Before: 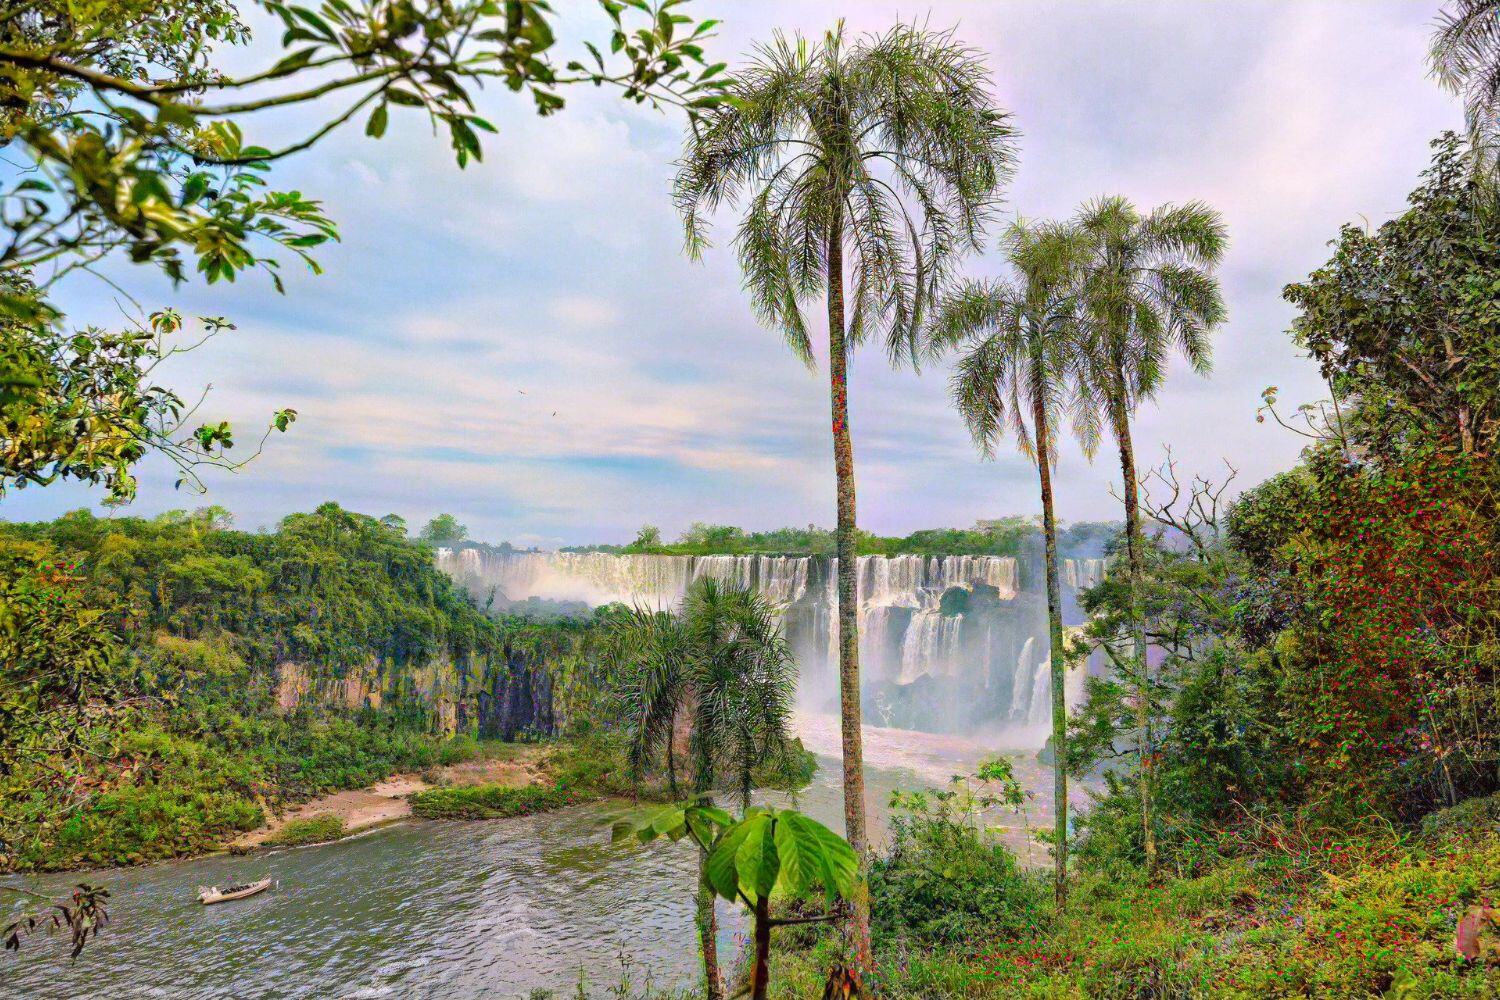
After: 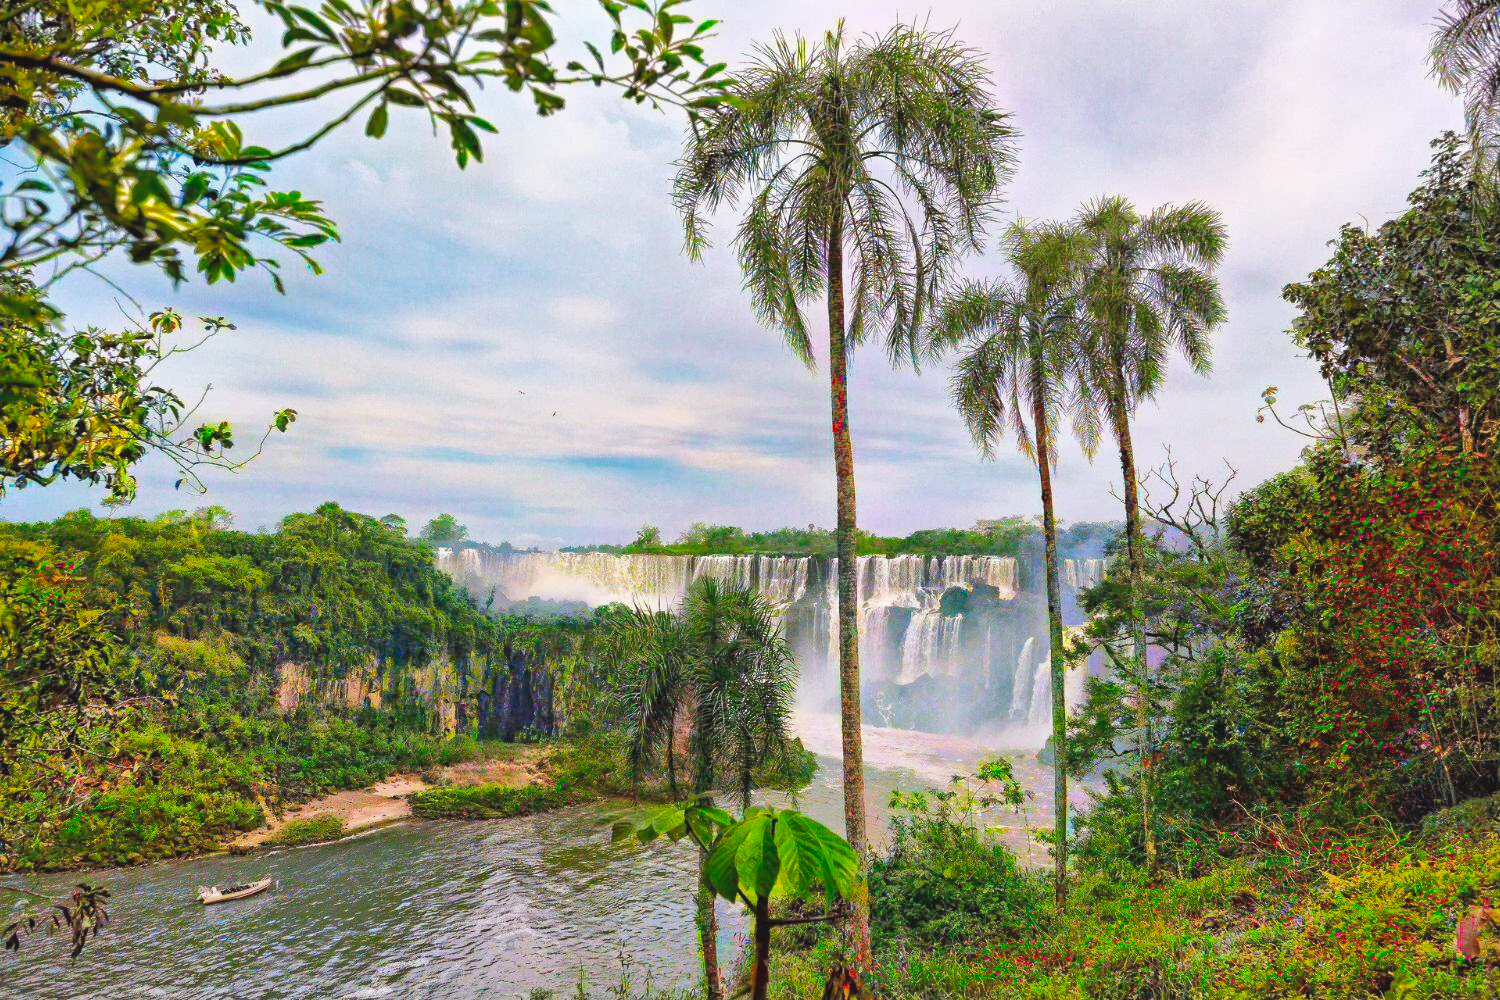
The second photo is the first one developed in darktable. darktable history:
tone curve: curves: ch0 [(0, 0) (0.003, 0.036) (0.011, 0.04) (0.025, 0.042) (0.044, 0.052) (0.069, 0.066) (0.1, 0.085) (0.136, 0.106) (0.177, 0.144) (0.224, 0.188) (0.277, 0.241) (0.335, 0.307) (0.399, 0.382) (0.468, 0.466) (0.543, 0.56) (0.623, 0.672) (0.709, 0.772) (0.801, 0.876) (0.898, 0.949) (1, 1)], preserve colors none
shadows and highlights: on, module defaults
